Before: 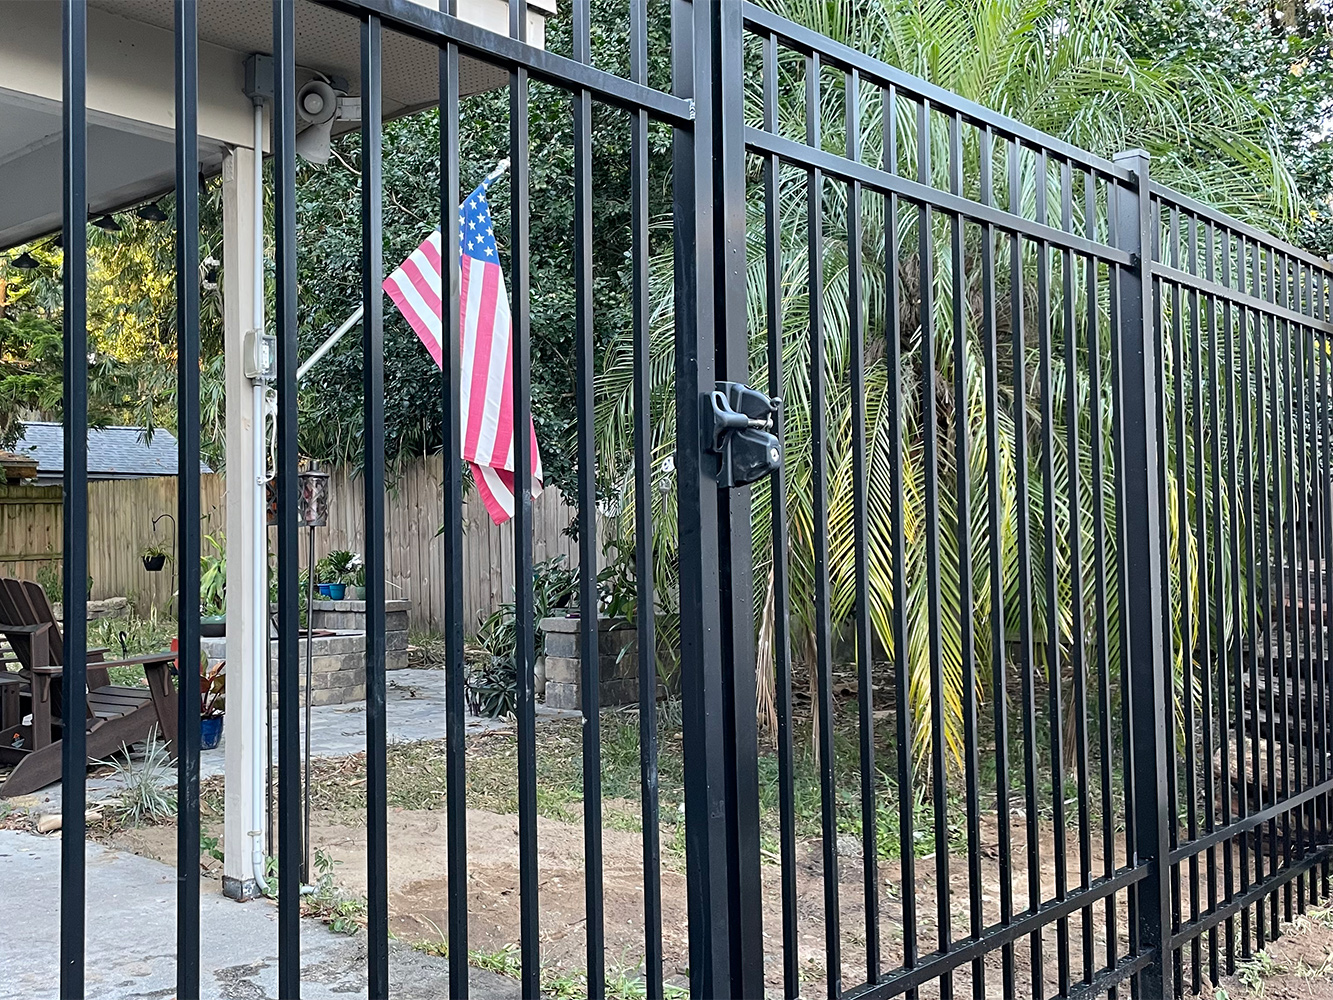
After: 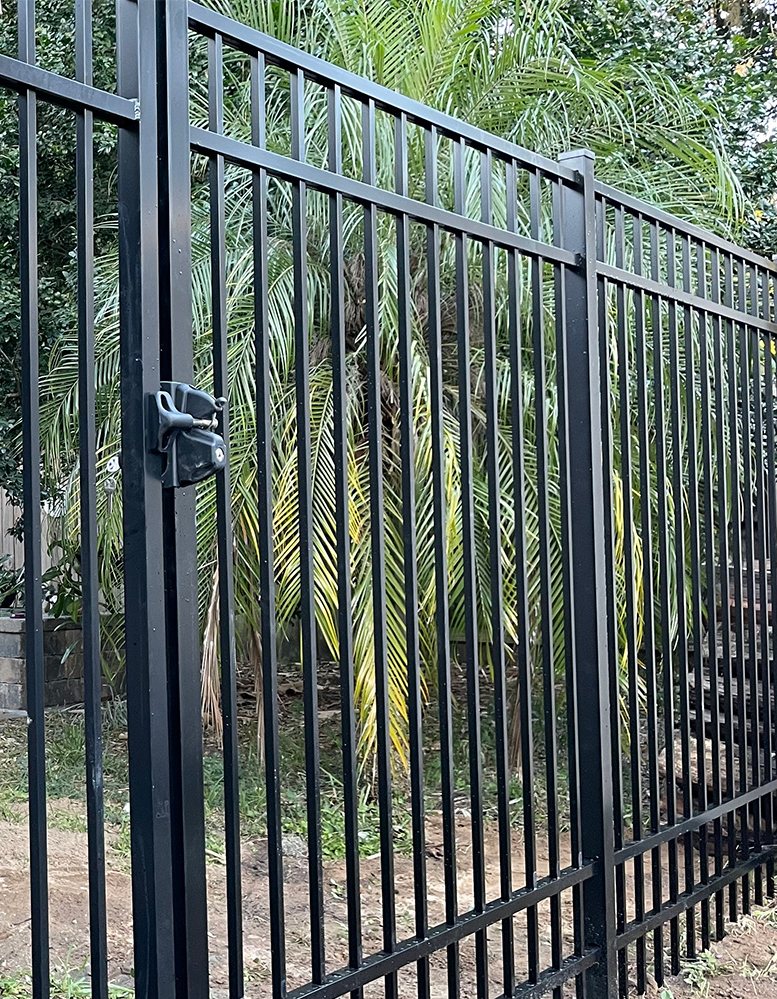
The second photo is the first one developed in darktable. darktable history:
crop: left 41.644%
